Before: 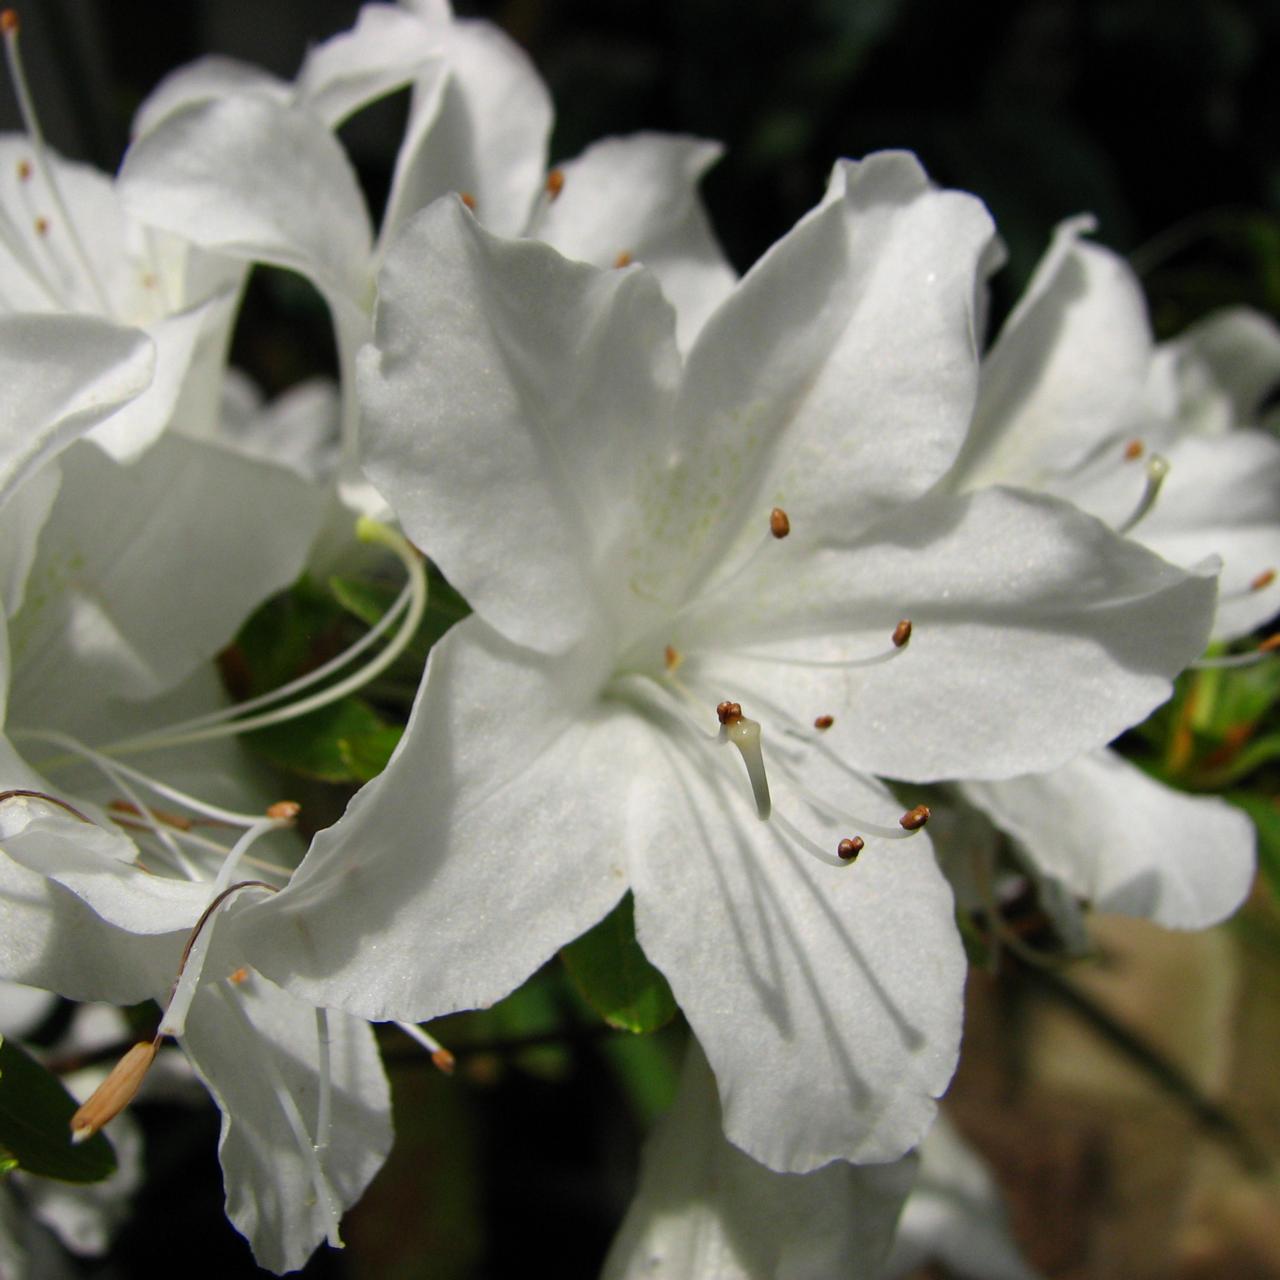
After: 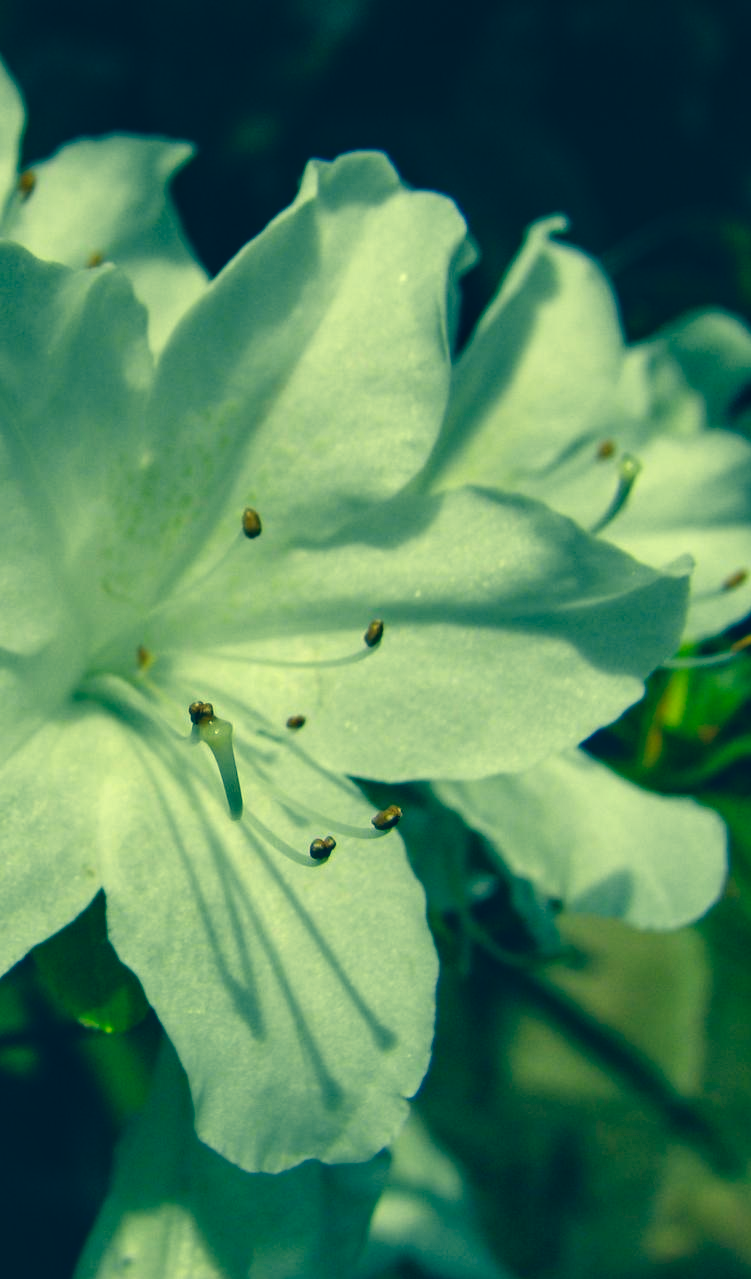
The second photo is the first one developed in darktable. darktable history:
crop: left 41.263%
exposure: black level correction 0, exposure 0 EV, compensate exposure bias true, compensate highlight preservation false
color correction: highlights a* -15.73, highlights b* 39.8, shadows a* -39.99, shadows b* -26.67
local contrast: on, module defaults
